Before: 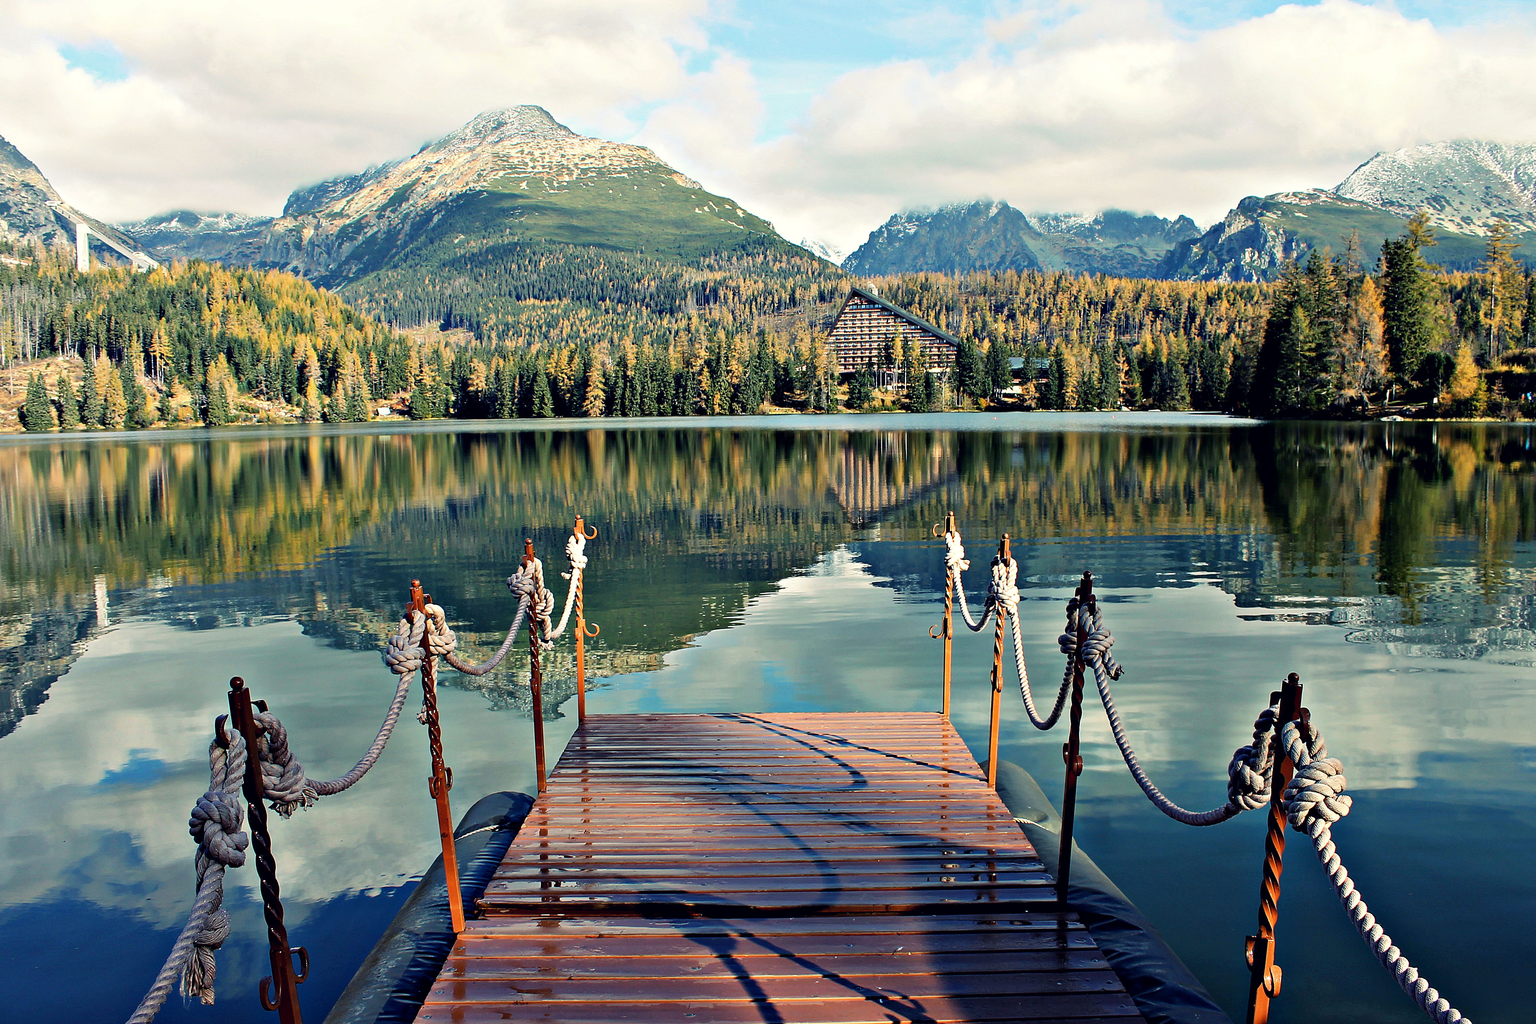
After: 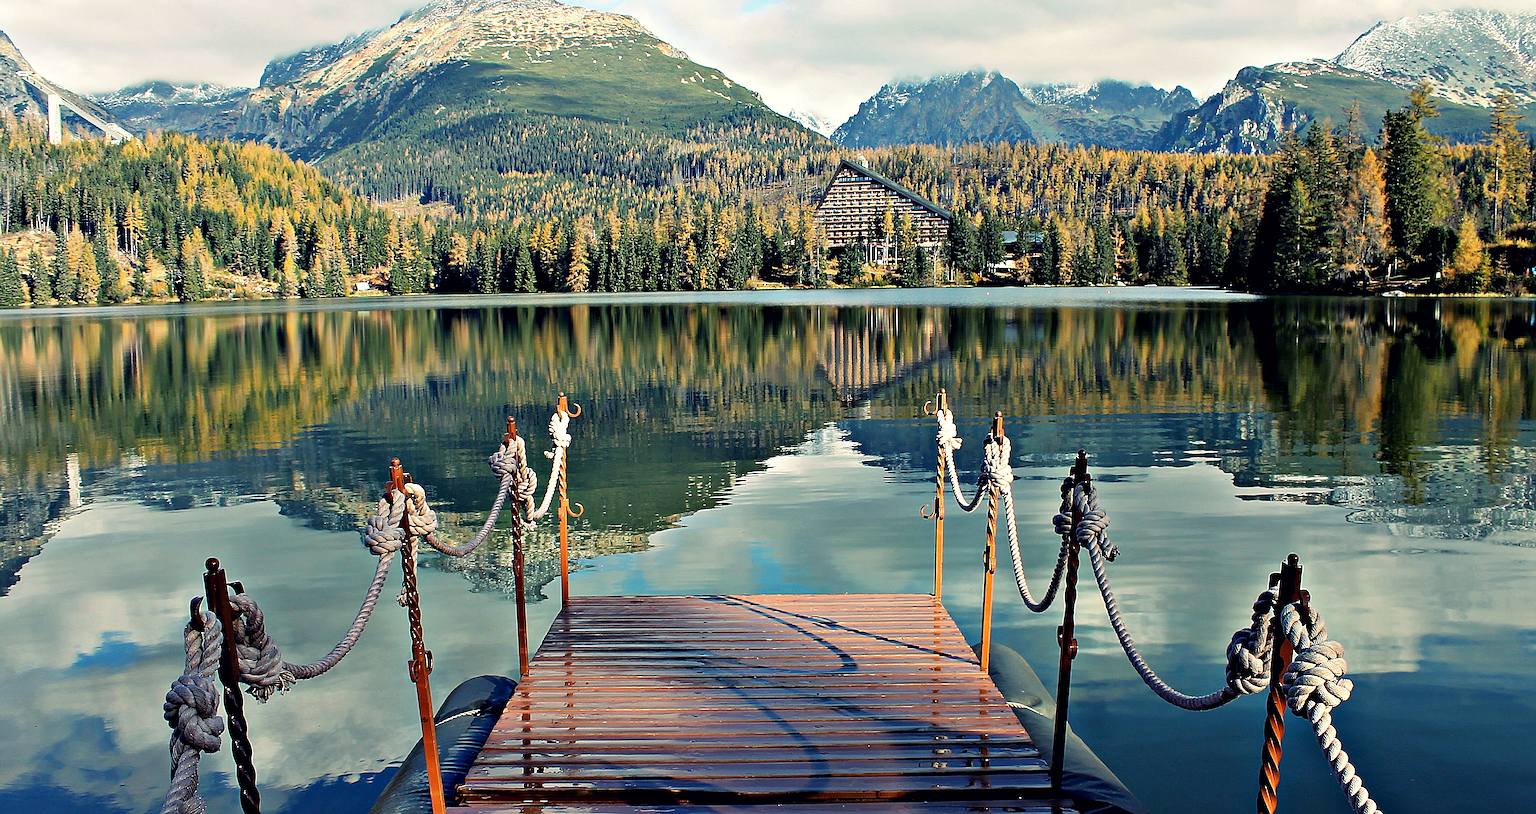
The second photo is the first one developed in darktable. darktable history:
crop and rotate: left 1.939%, top 12.882%, right 0.272%, bottom 9.374%
sharpen: on, module defaults
exposure: black level correction 0.001, compensate highlight preservation false
tone equalizer: on, module defaults
